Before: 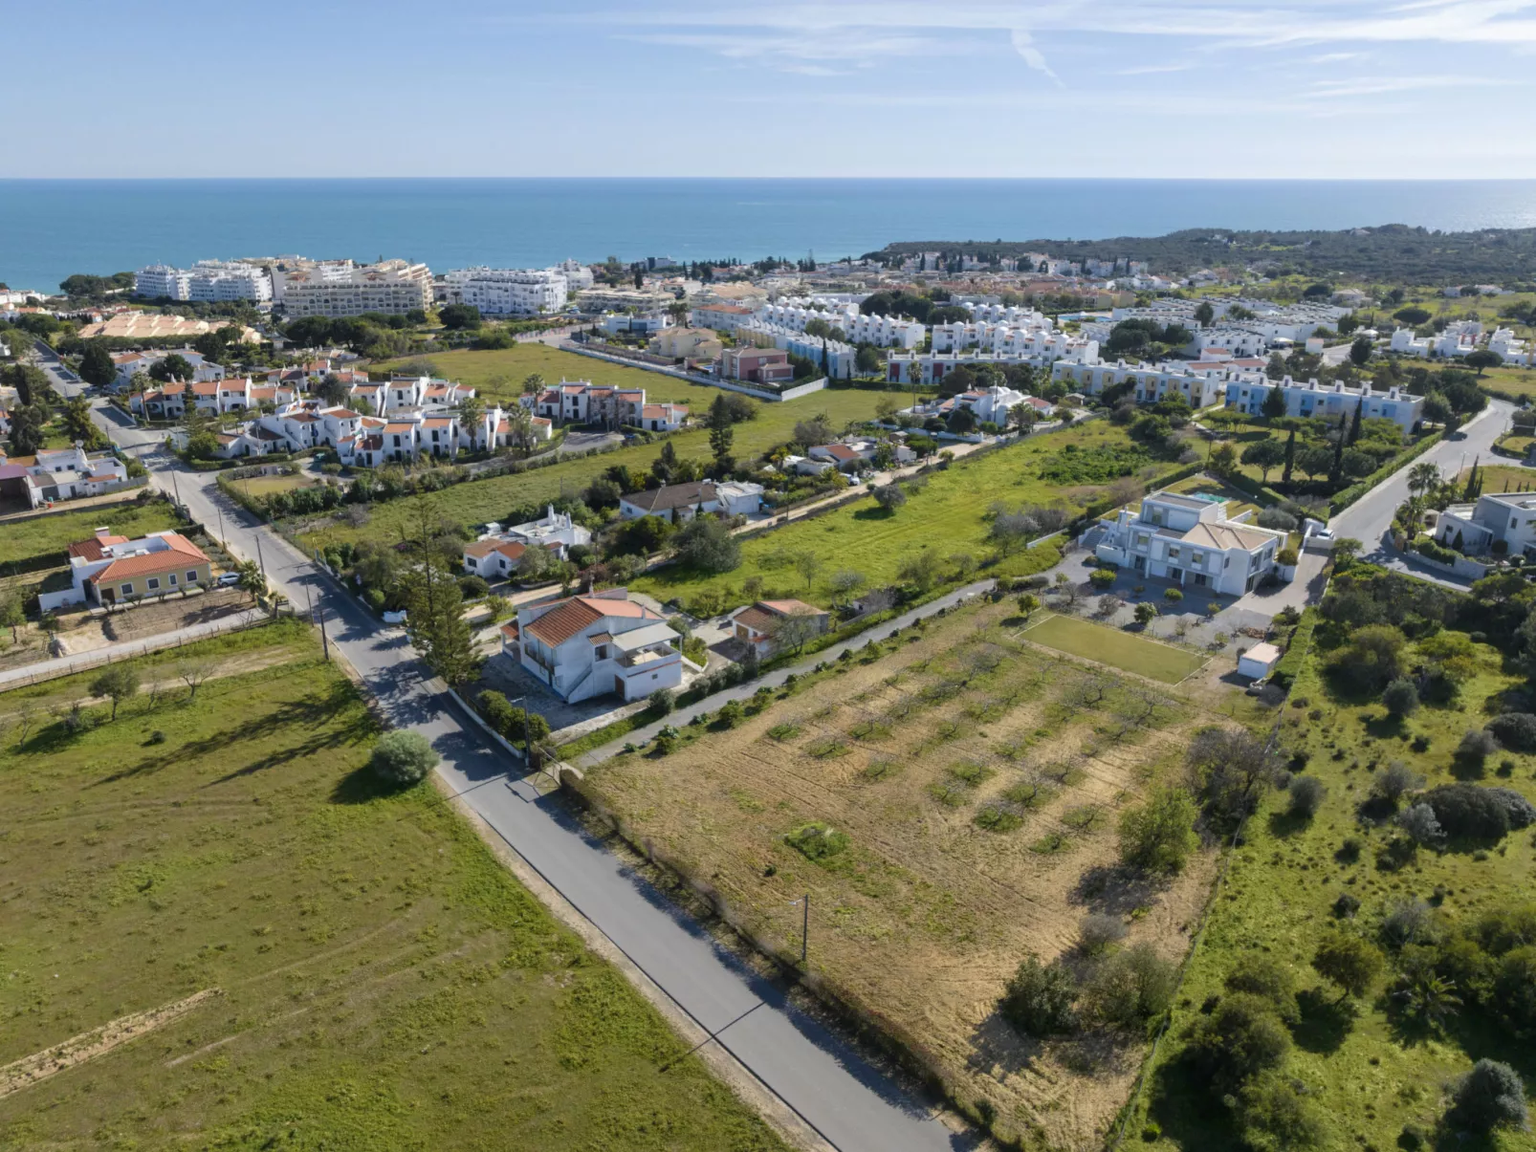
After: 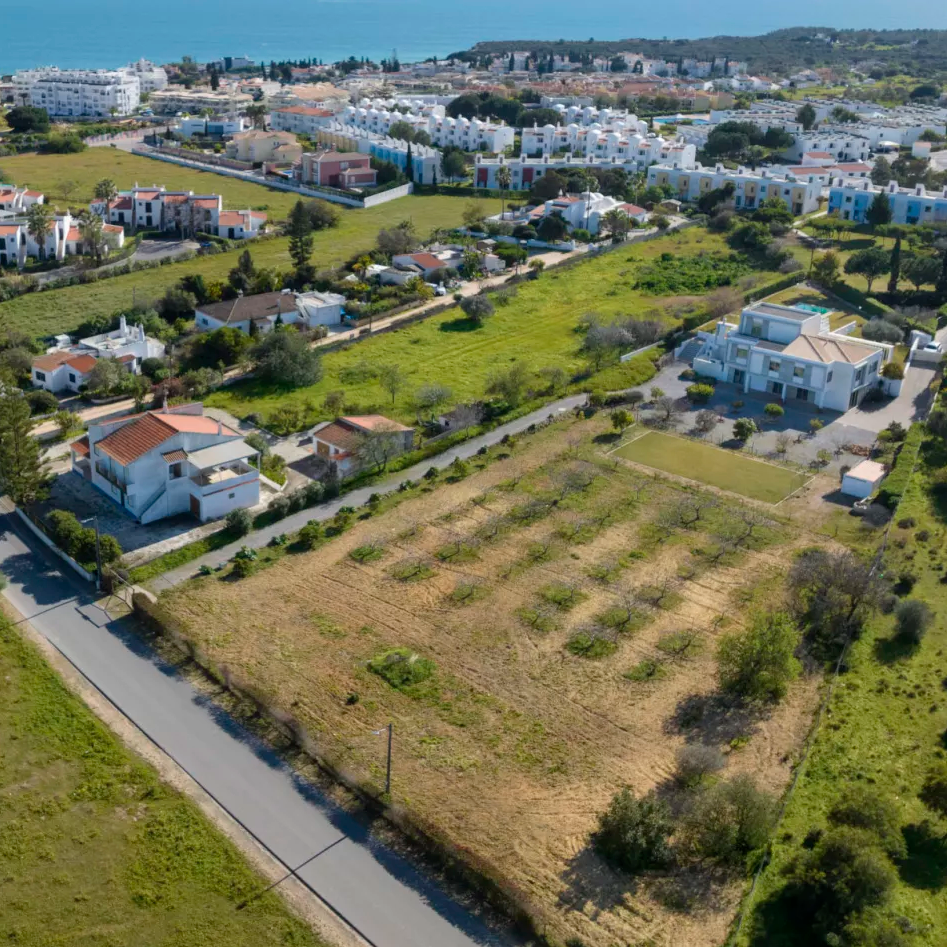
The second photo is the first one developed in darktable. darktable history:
exposure: compensate highlight preservation false
crop and rotate: left 28.309%, top 17.657%, right 12.698%, bottom 3.677%
